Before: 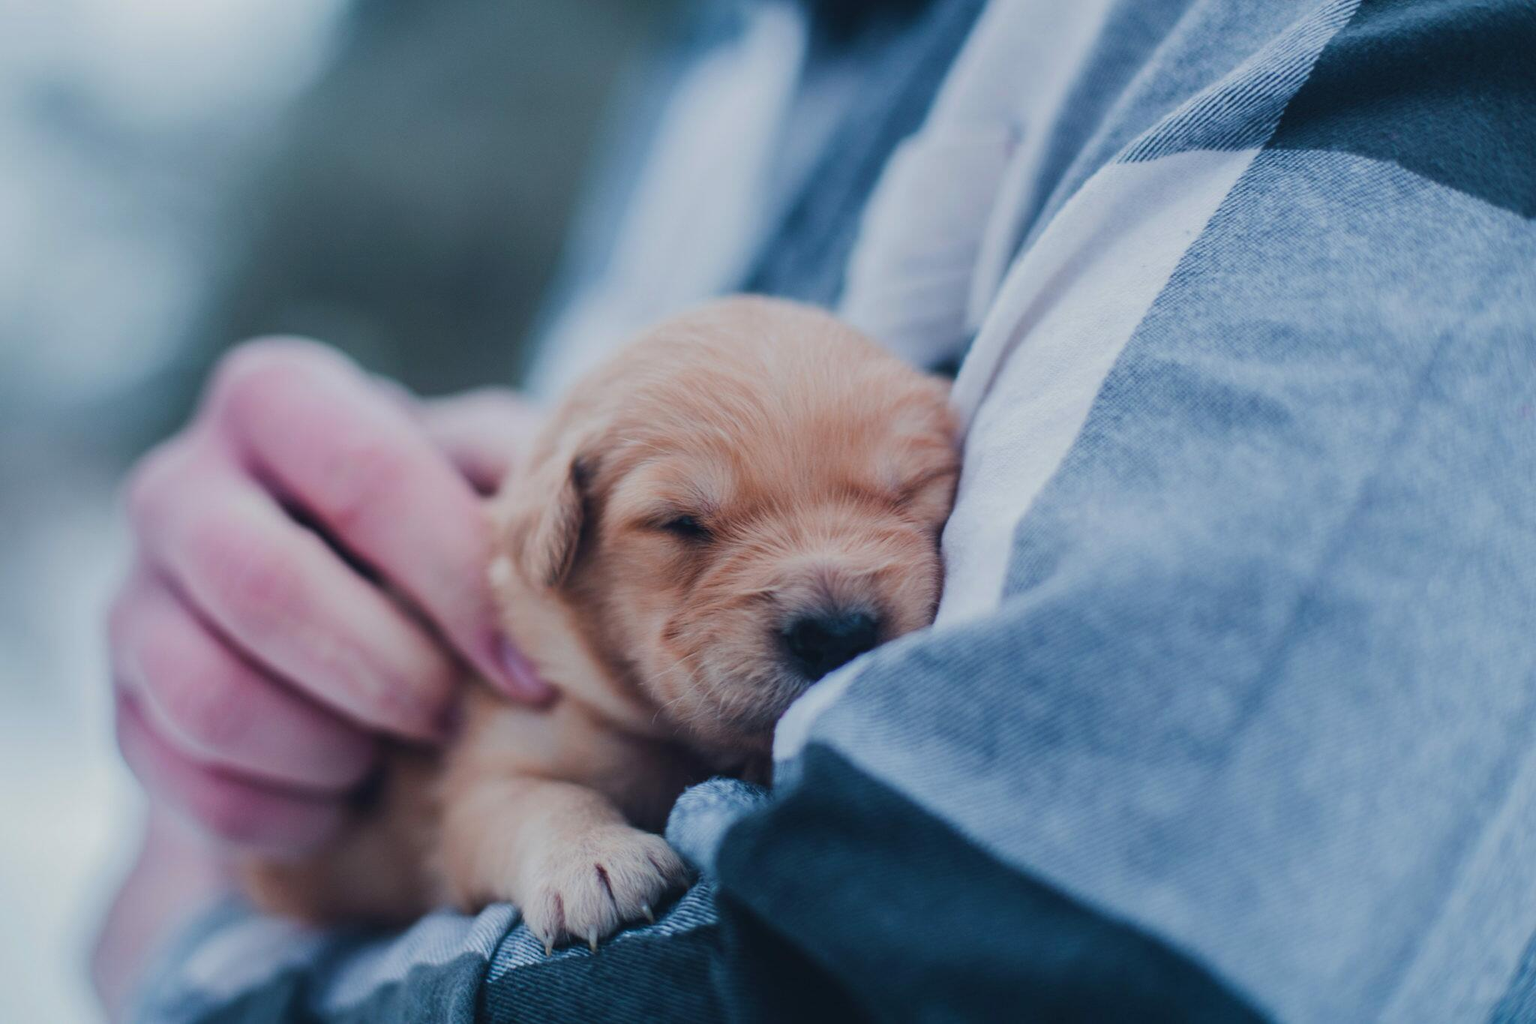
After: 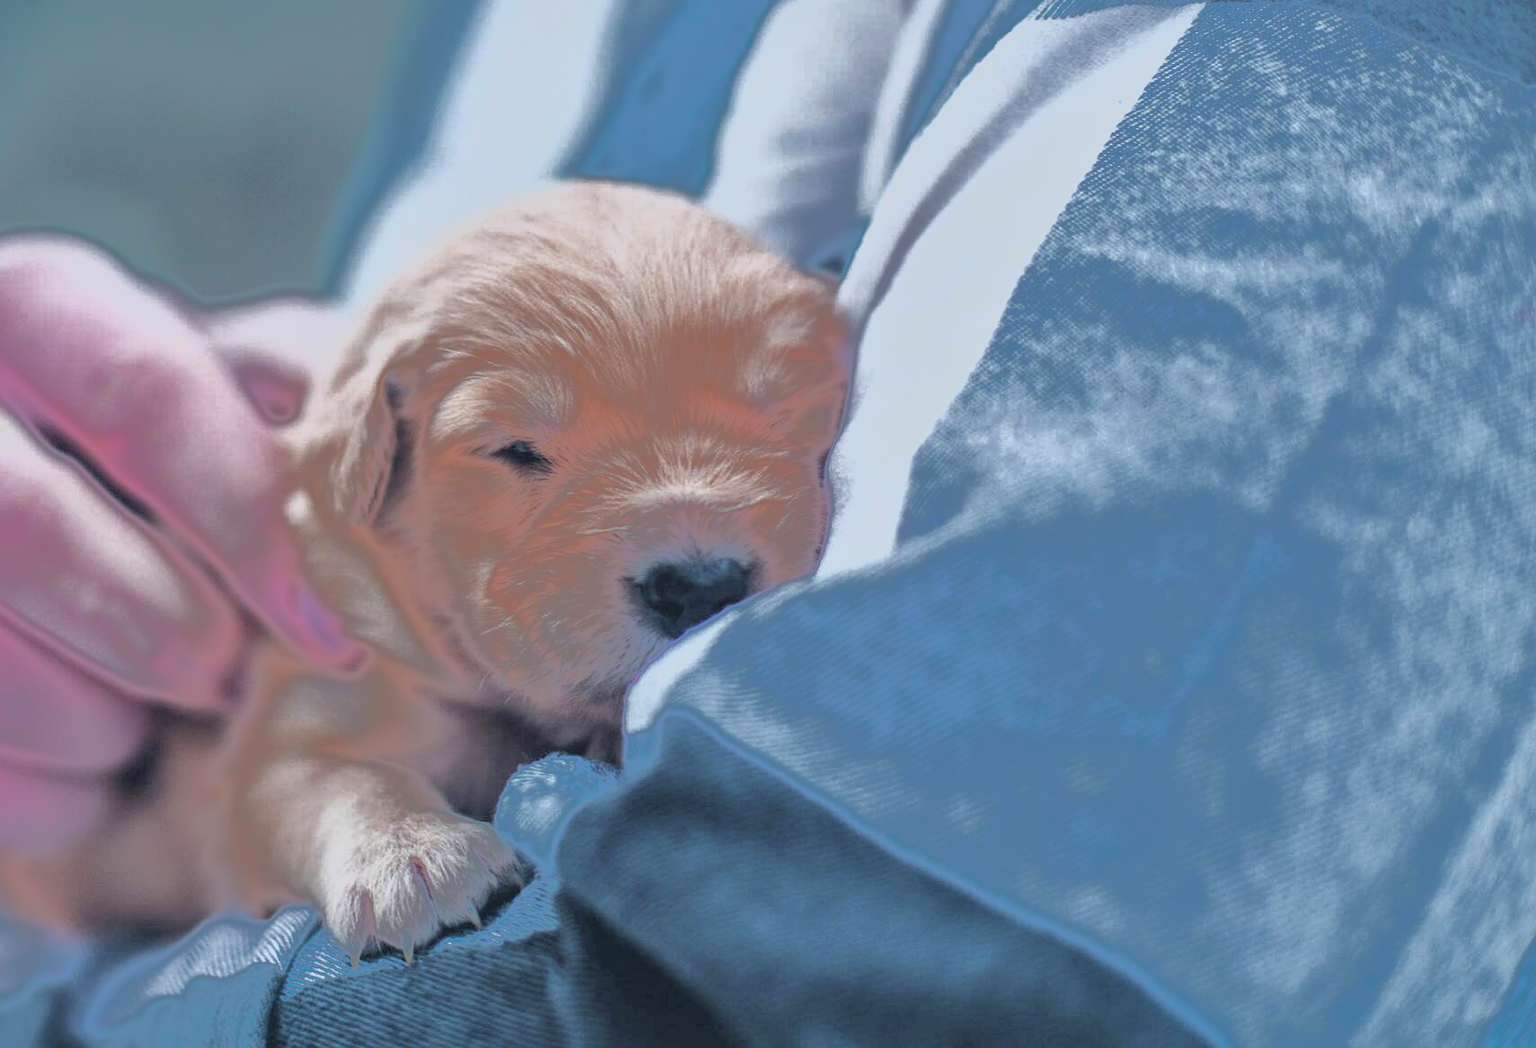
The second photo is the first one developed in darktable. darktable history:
contrast brightness saturation: contrast 0.067, brightness -0.136, saturation 0.112
exposure: exposure 0.077 EV, compensate highlight preservation false
tone curve: curves: ch0 [(0, 0) (0.003, 0.011) (0.011, 0.043) (0.025, 0.133) (0.044, 0.226) (0.069, 0.303) (0.1, 0.371) (0.136, 0.429) (0.177, 0.482) (0.224, 0.516) (0.277, 0.539) (0.335, 0.535) (0.399, 0.517) (0.468, 0.498) (0.543, 0.523) (0.623, 0.655) (0.709, 0.83) (0.801, 0.827) (0.898, 0.89) (1, 1)], color space Lab, independent channels, preserve colors none
crop: left 16.41%, top 14.363%
local contrast: mode bilateral grid, contrast 21, coarseness 50, detail 128%, midtone range 0.2
